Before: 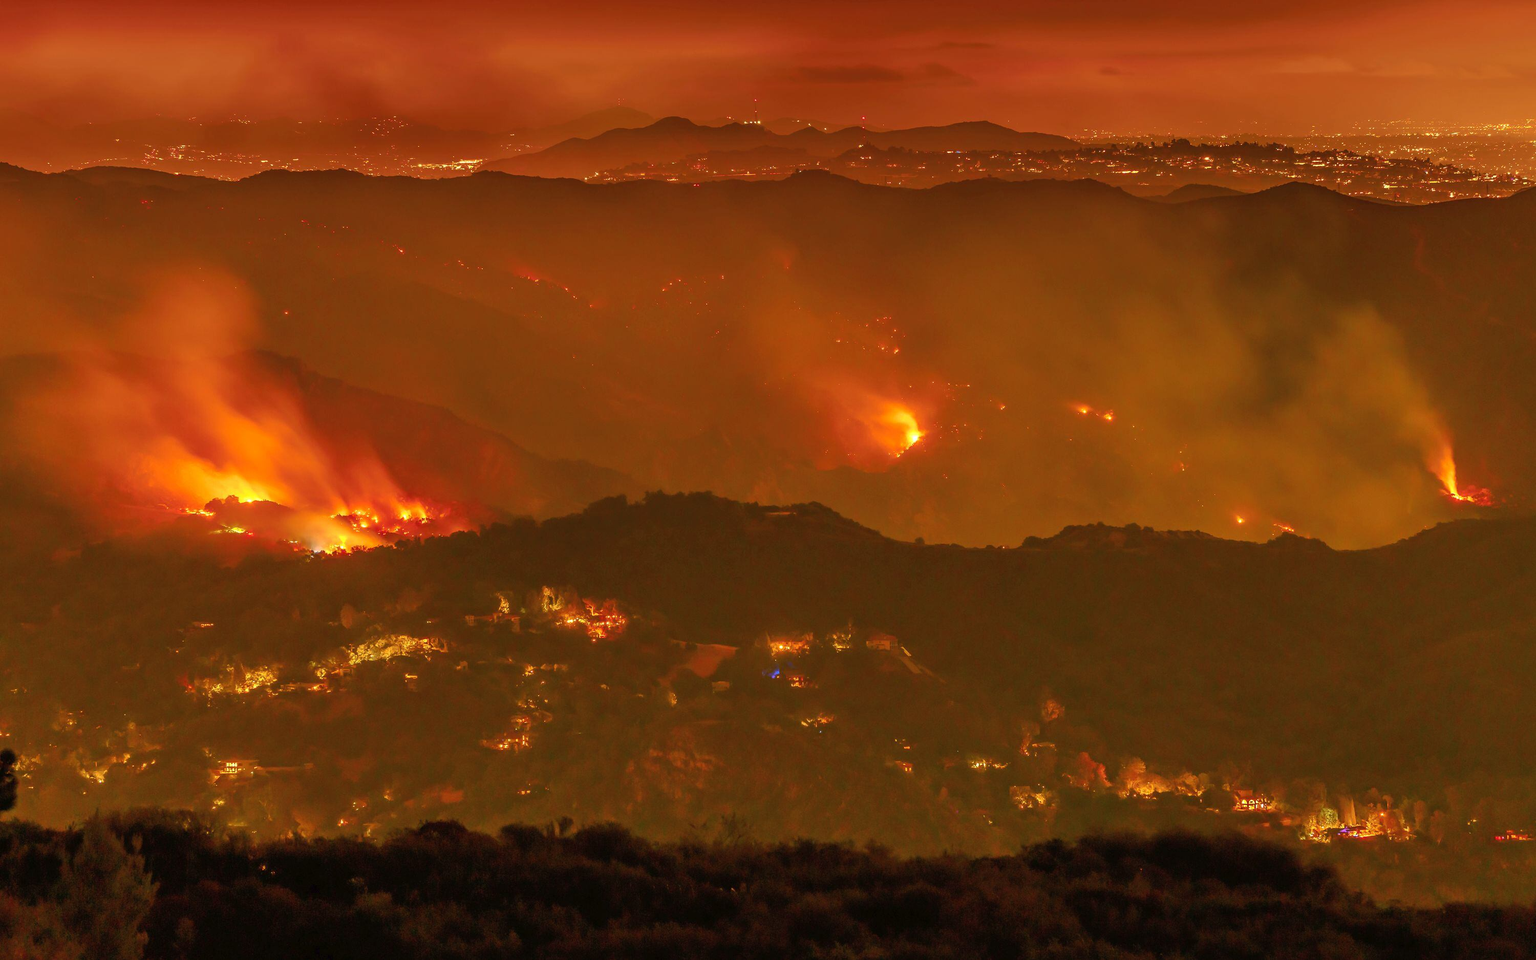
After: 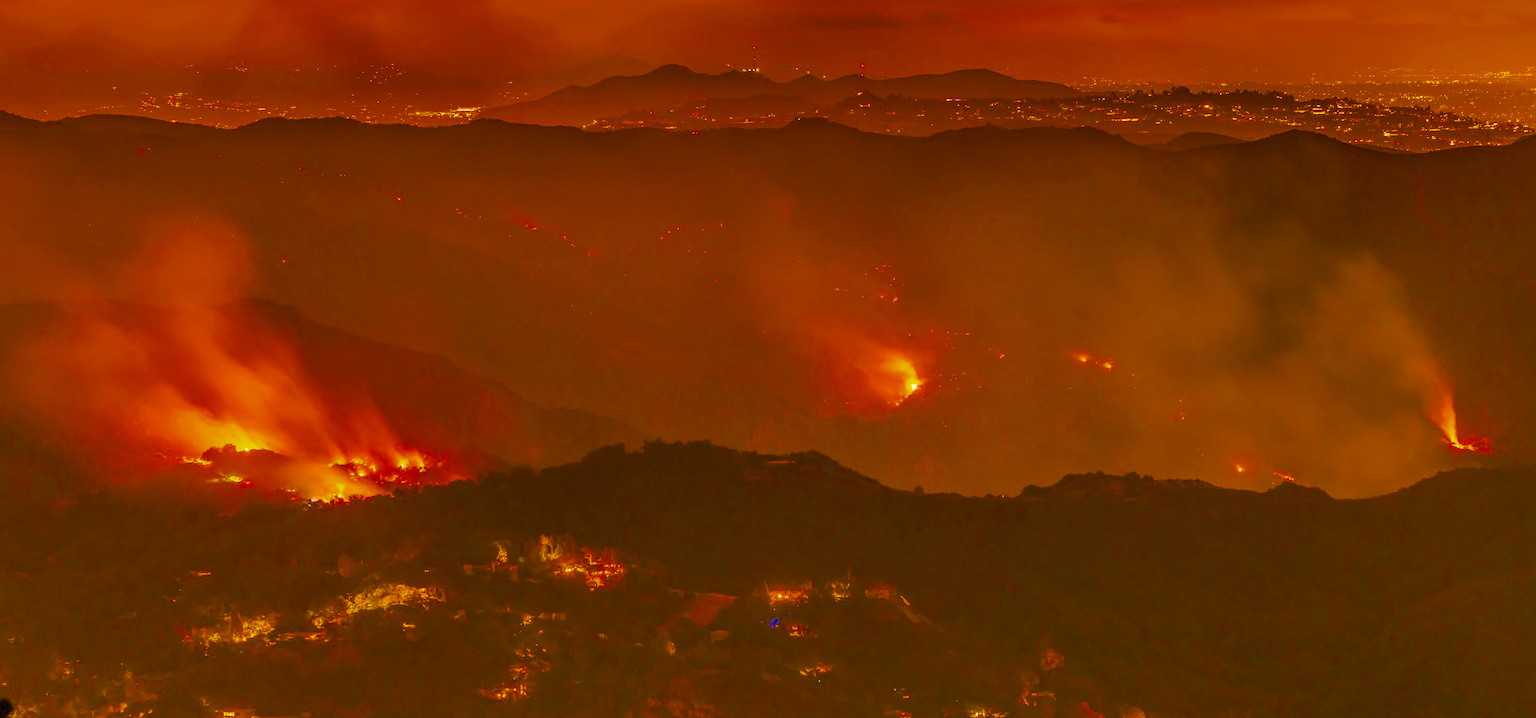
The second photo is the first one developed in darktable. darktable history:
color balance rgb: highlights gain › chroma 2.994%, highlights gain › hue 60.06°, perceptual saturation grading › global saturation 30.687%, perceptual brilliance grading › mid-tones 10.637%, perceptual brilliance grading › shadows 14.483%, saturation formula JzAzBz (2021)
crop: left 0.237%, top 5.52%, bottom 19.777%
